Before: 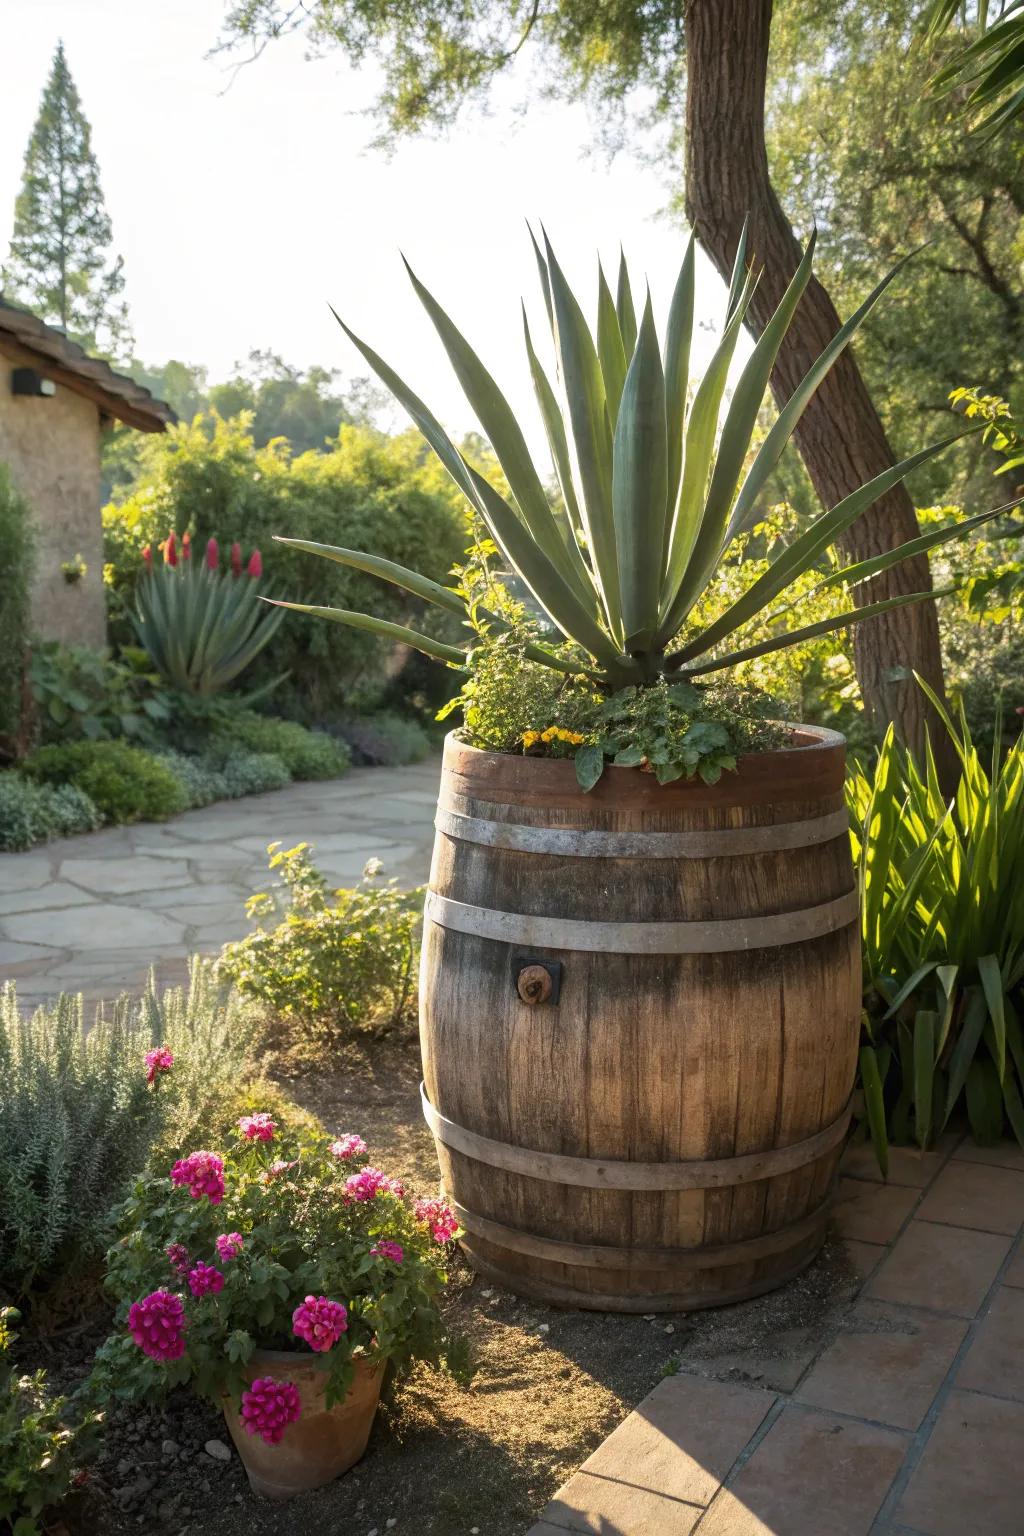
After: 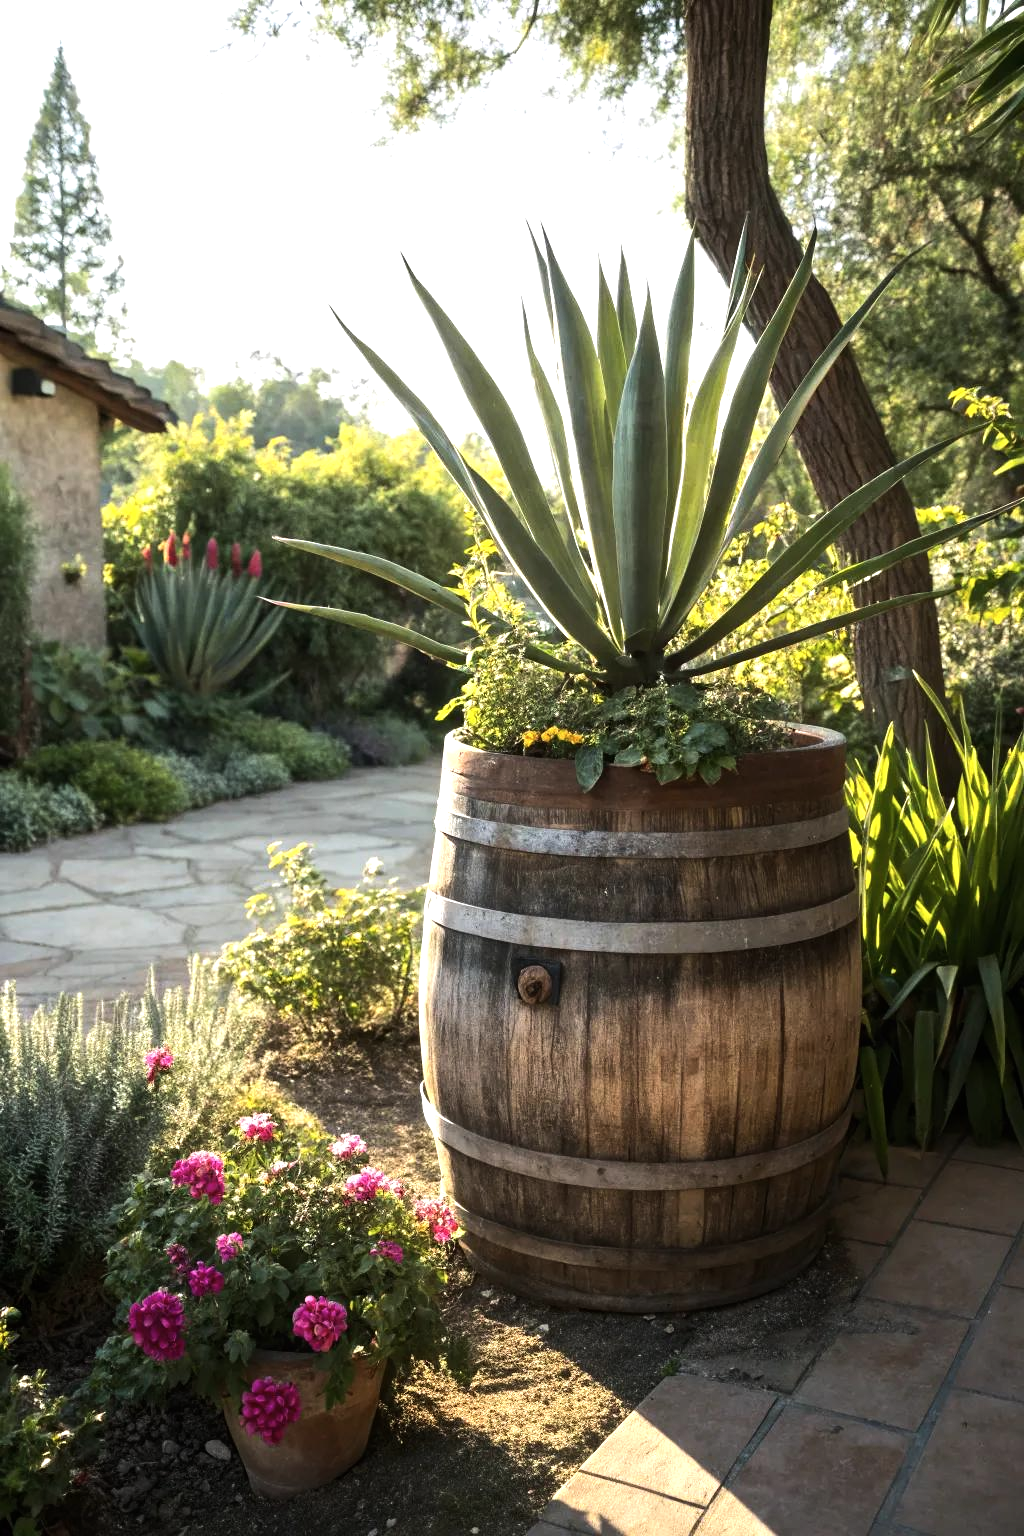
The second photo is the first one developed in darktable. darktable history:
tone equalizer: -8 EV -0.75 EV, -7 EV -0.7 EV, -6 EV -0.6 EV, -5 EV -0.4 EV, -3 EV 0.4 EV, -2 EV 0.6 EV, -1 EV 0.7 EV, +0 EV 0.75 EV, edges refinement/feathering 500, mask exposure compensation -1.57 EV, preserve details no
contrast brightness saturation: saturation -0.05
